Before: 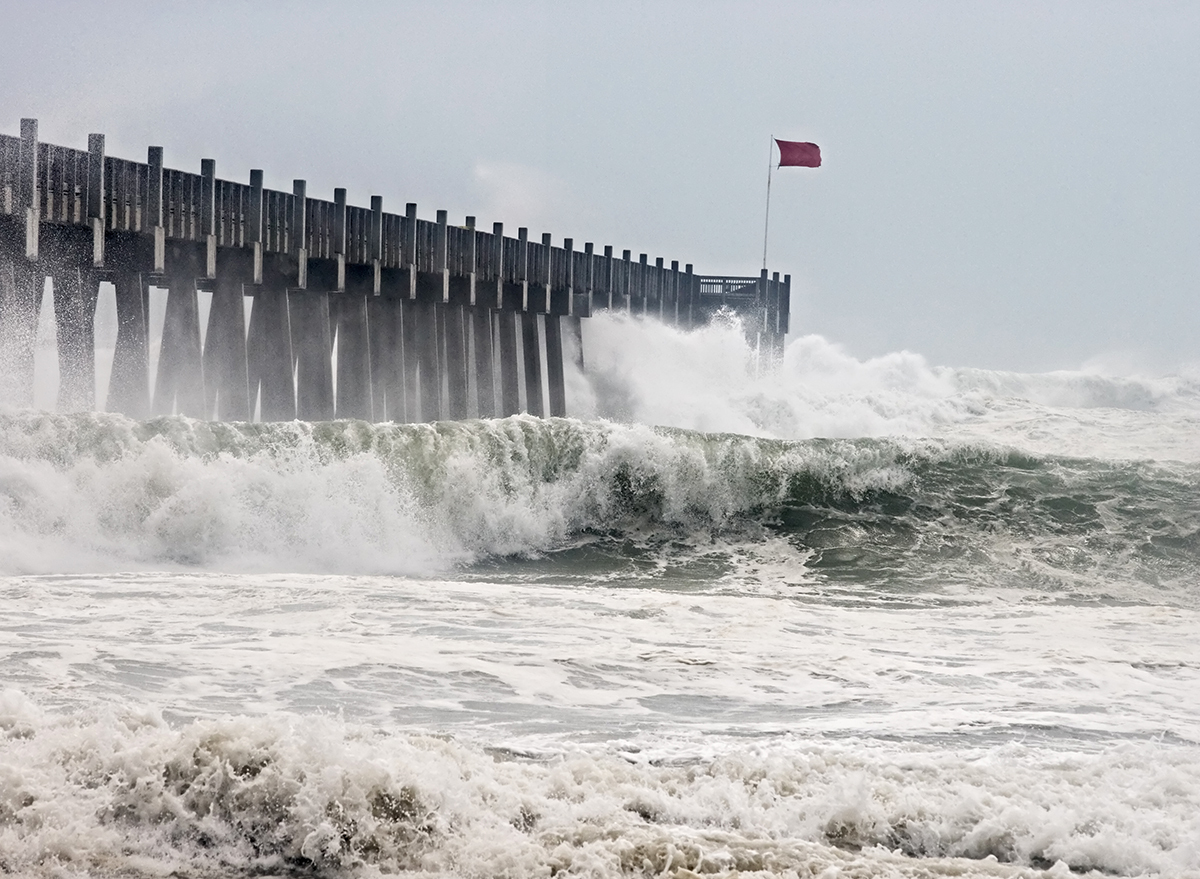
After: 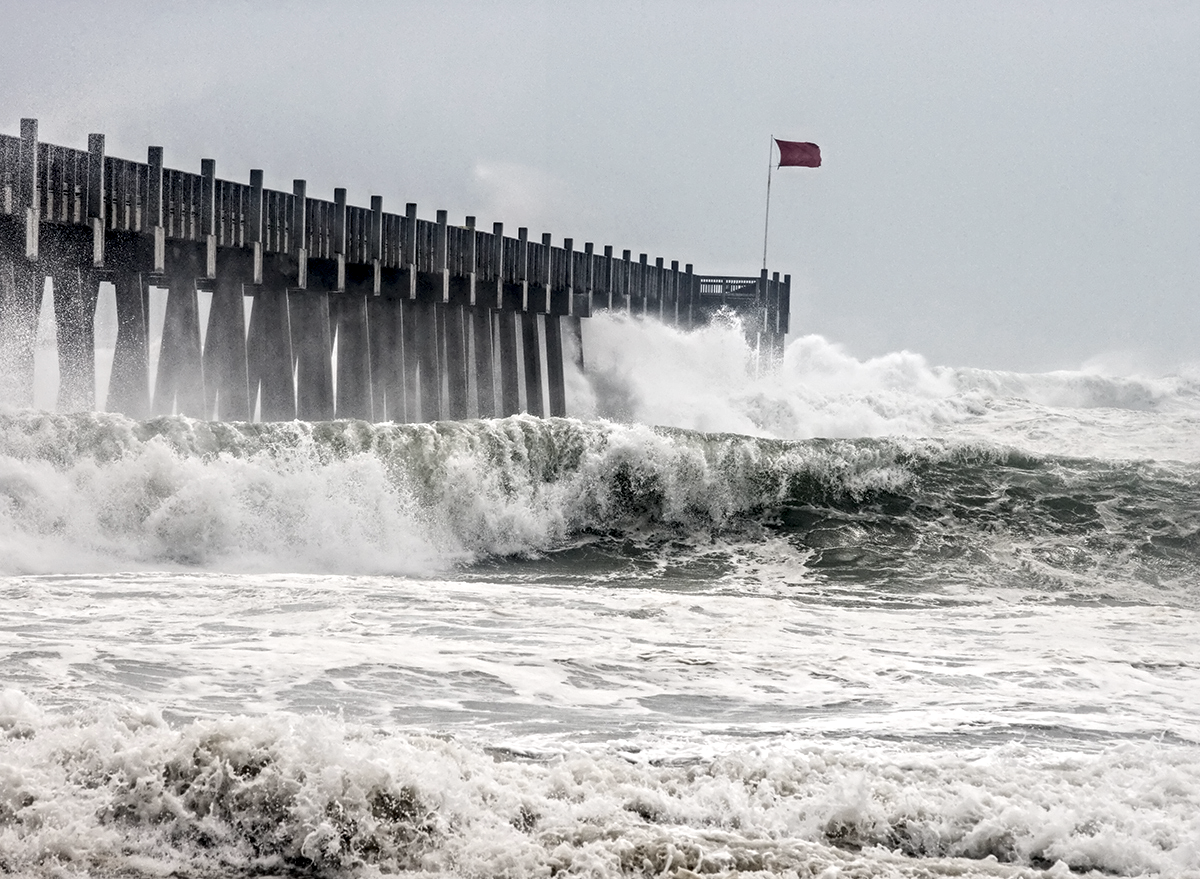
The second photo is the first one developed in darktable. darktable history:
color balance: input saturation 100.43%, contrast fulcrum 14.22%, output saturation 70.41%
local contrast: detail 150%
tone equalizer: on, module defaults
